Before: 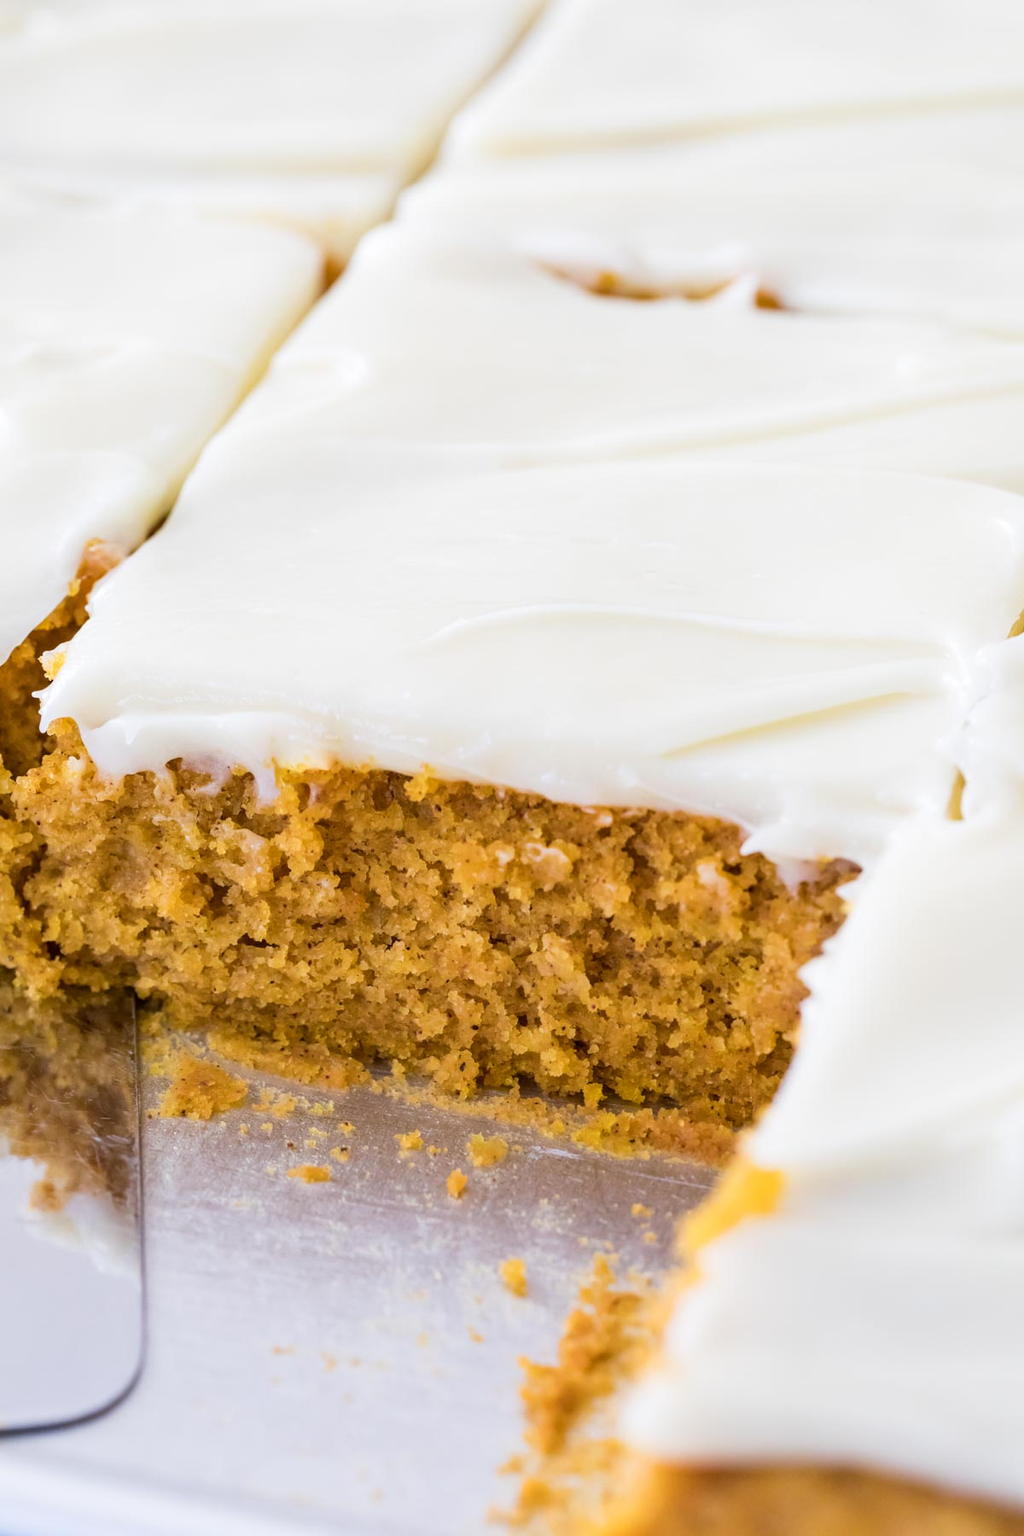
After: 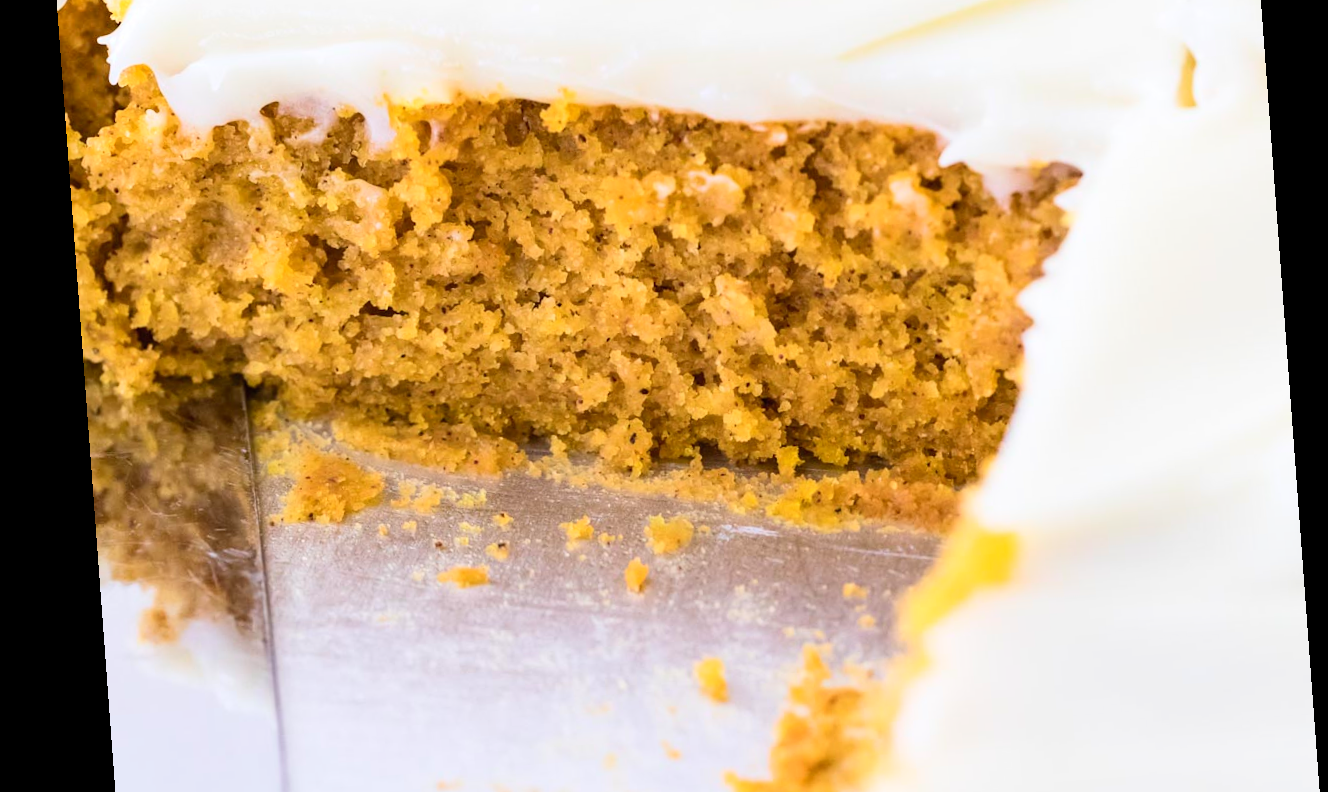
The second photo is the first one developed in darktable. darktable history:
crop: top 45.551%, bottom 12.262%
contrast brightness saturation: contrast 0.2, brightness 0.15, saturation 0.14
rotate and perspective: rotation -4.25°, automatic cropping off
